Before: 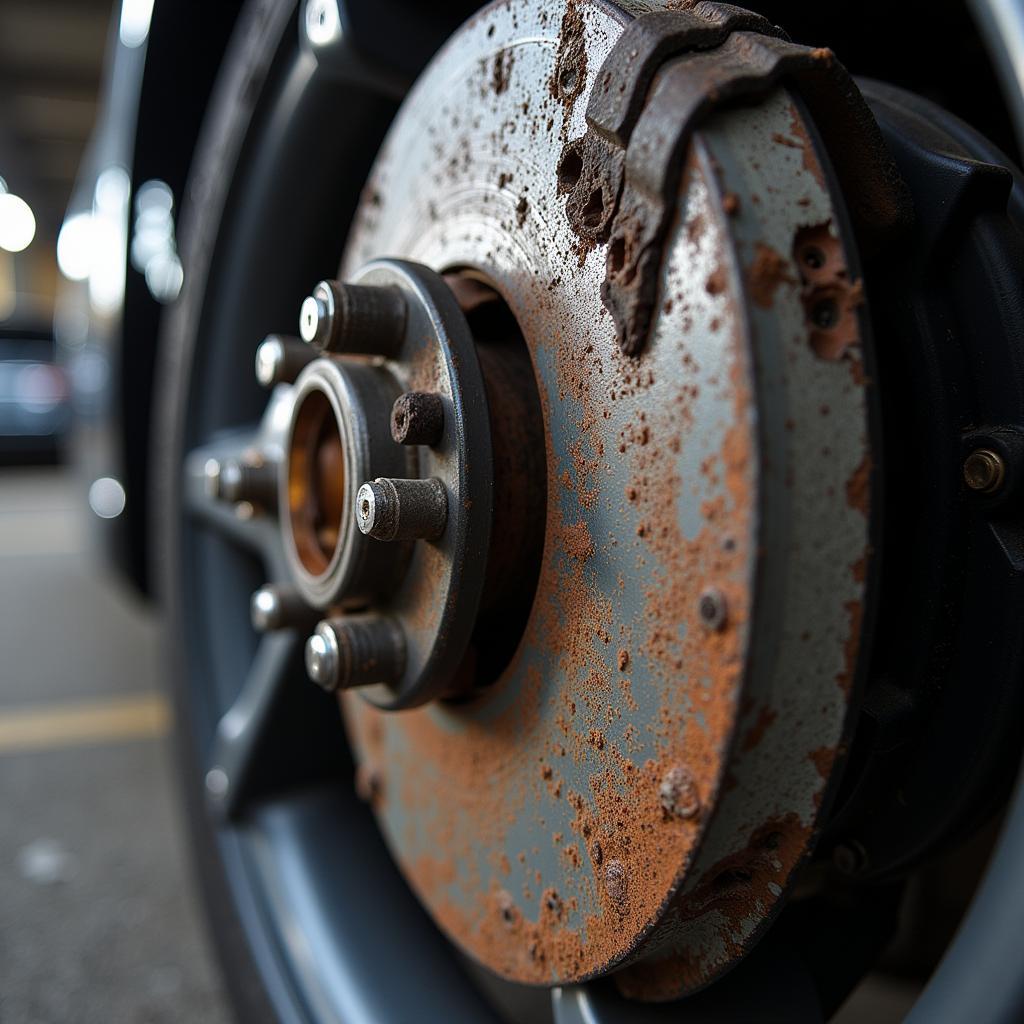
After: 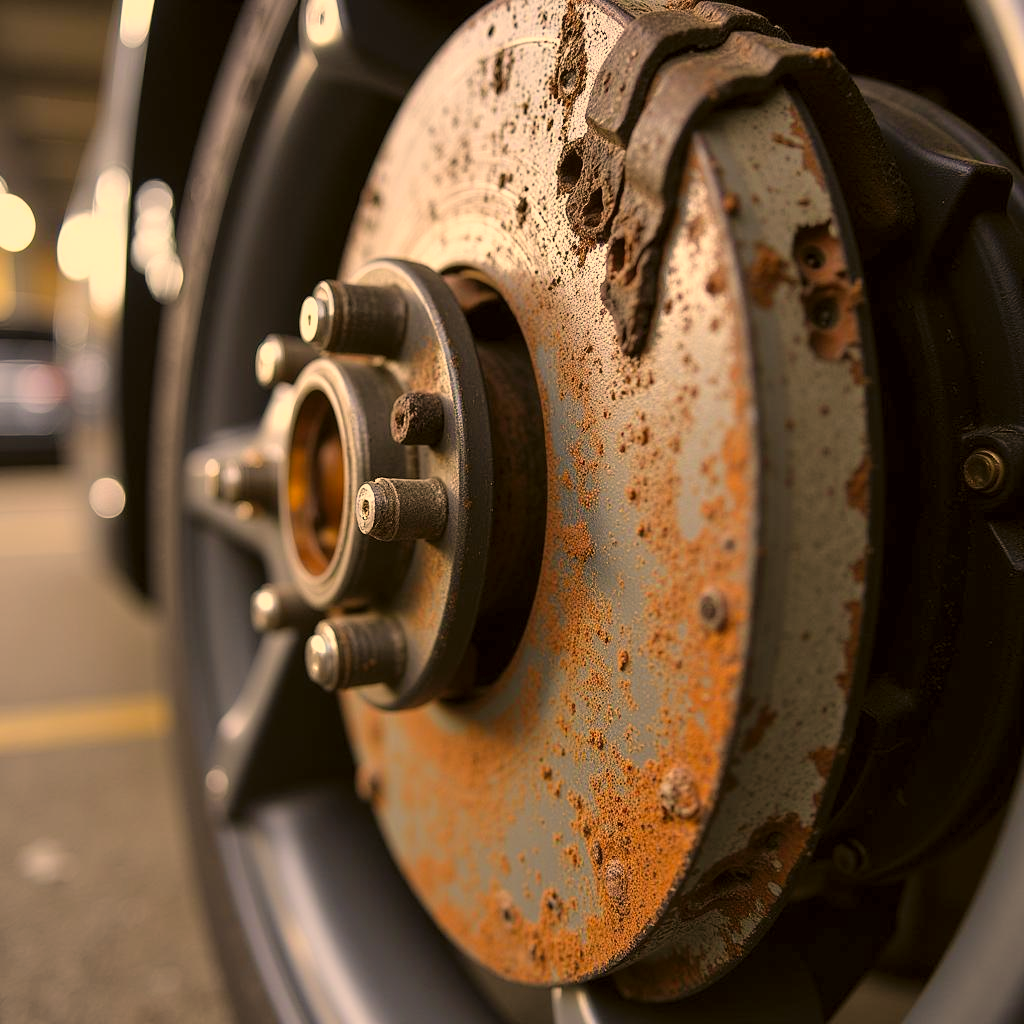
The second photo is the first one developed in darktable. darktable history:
color correction: highlights a* 18.34, highlights b* 35.11, shadows a* 0.961, shadows b* 6.27, saturation 1.03
contrast brightness saturation: brightness 0.143
